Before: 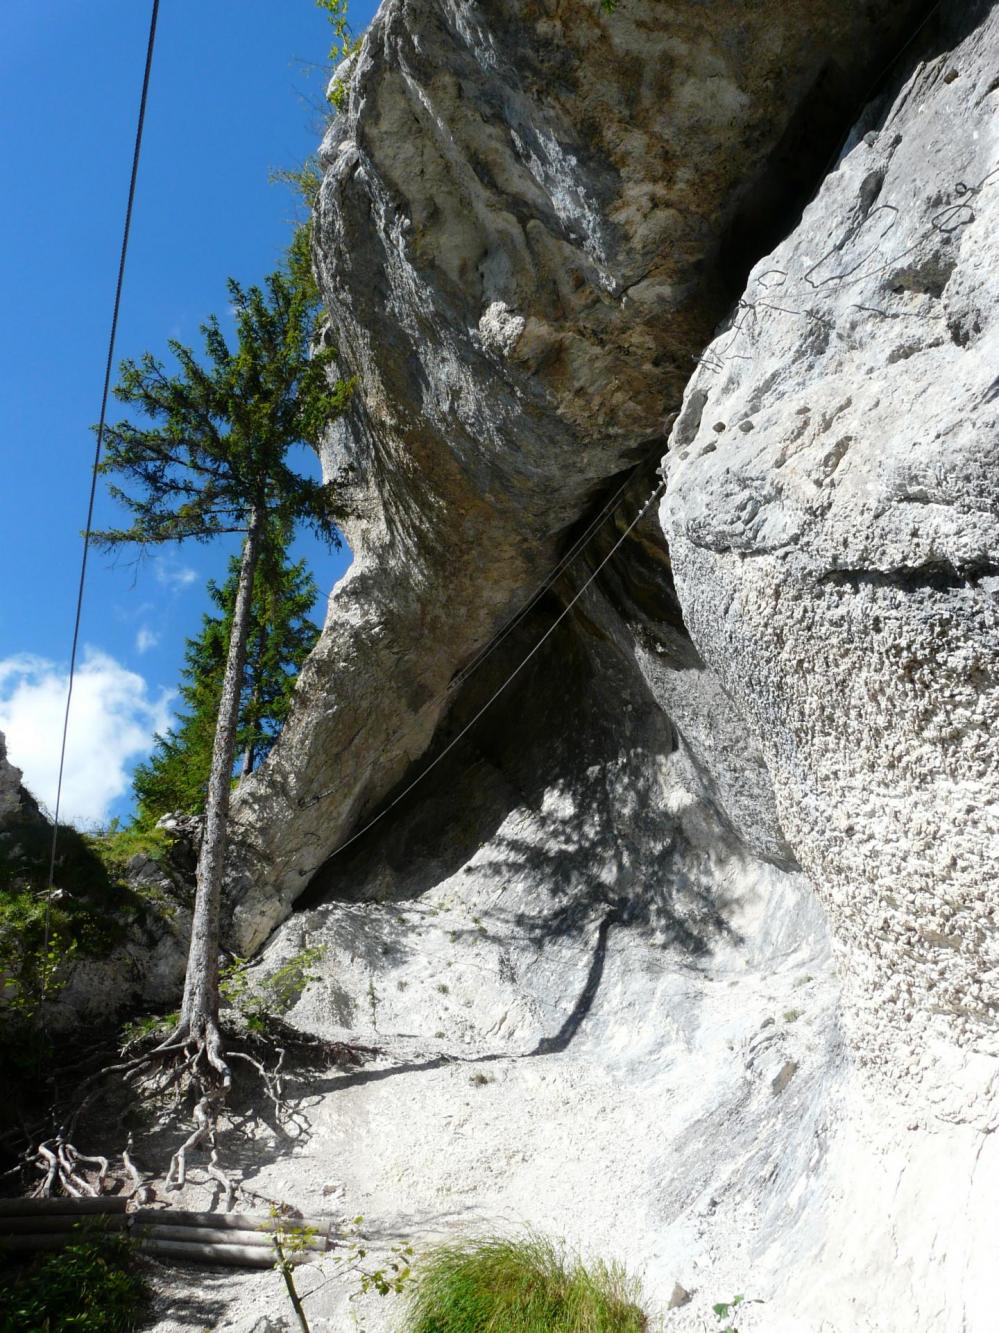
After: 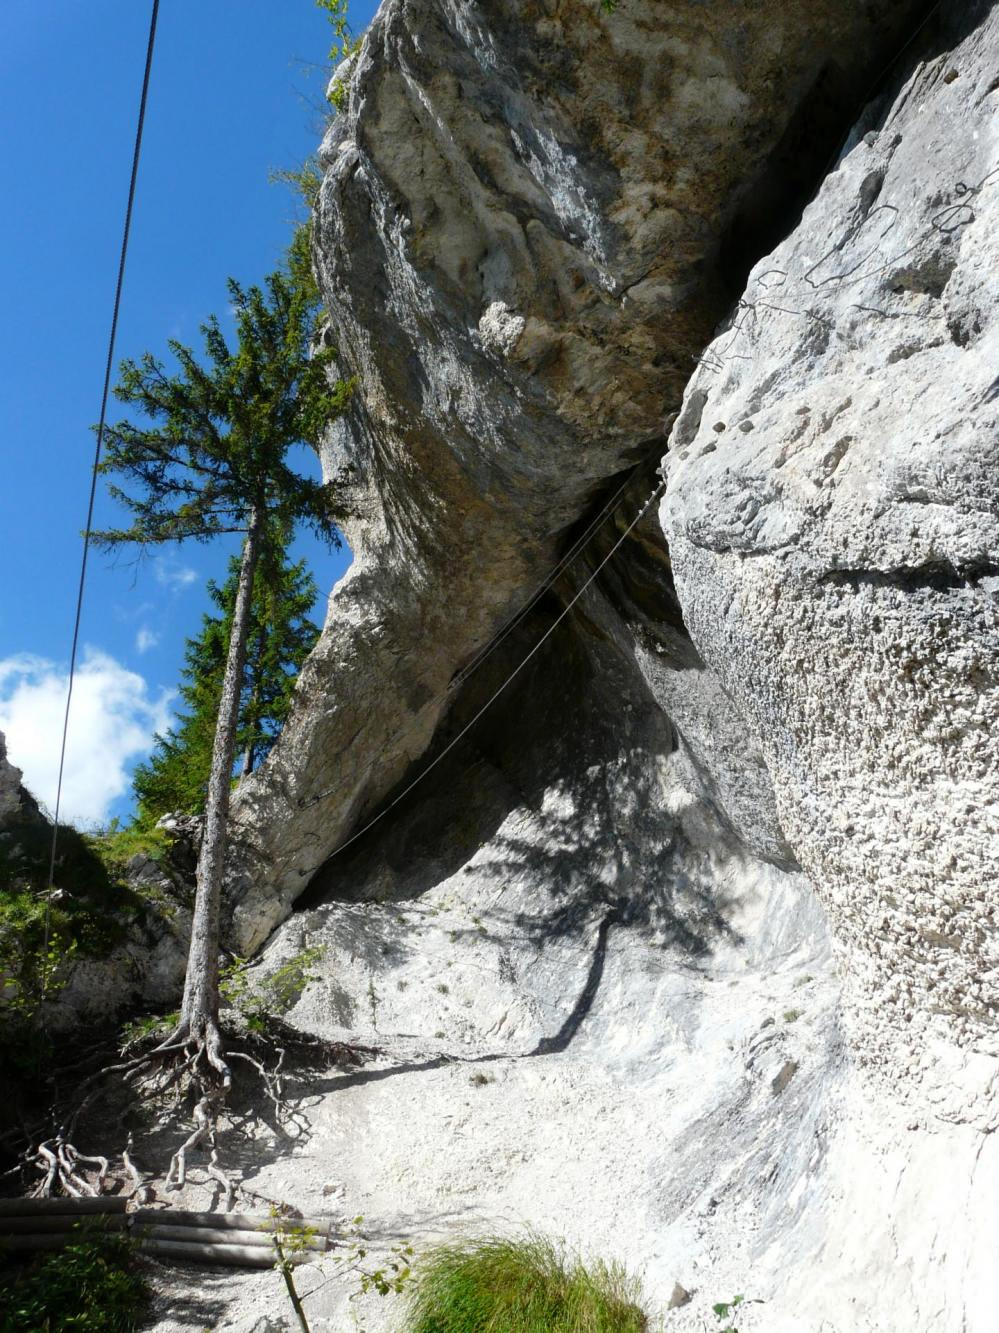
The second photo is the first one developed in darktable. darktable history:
shadows and highlights: radius 125.46, shadows 30.51, highlights -30.51, low approximation 0.01, soften with gaussian
local contrast: mode bilateral grid, contrast 15, coarseness 36, detail 105%, midtone range 0.2
